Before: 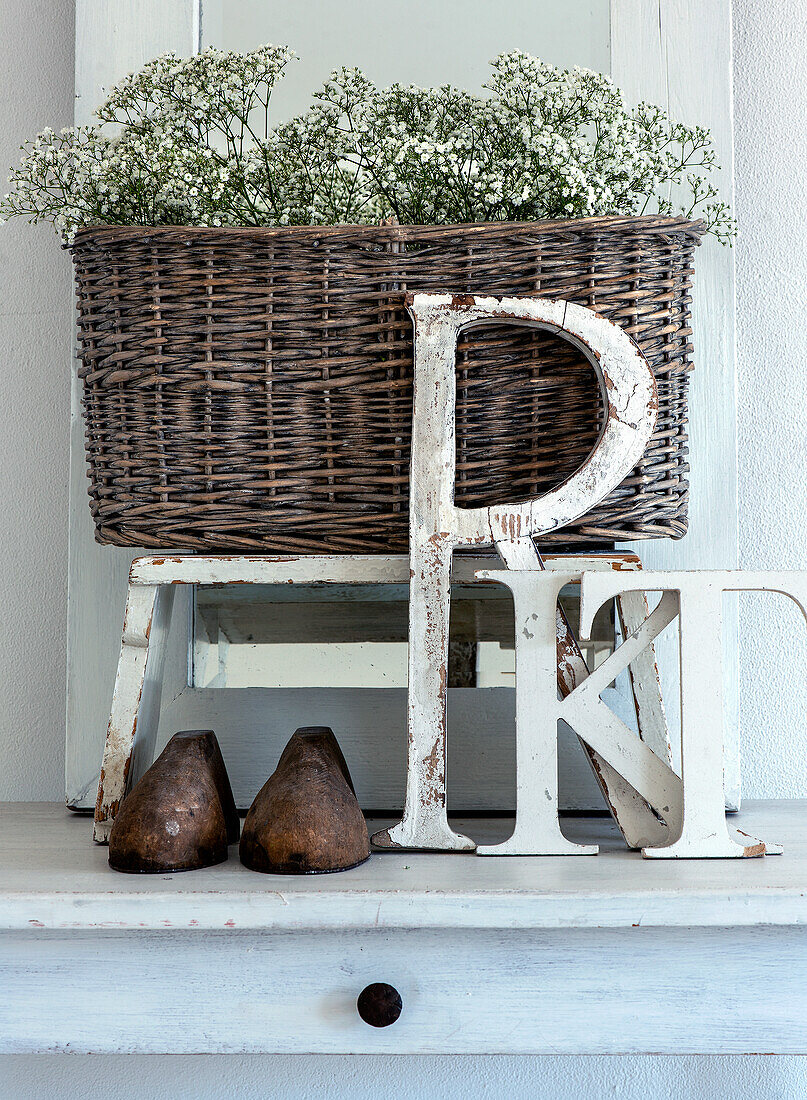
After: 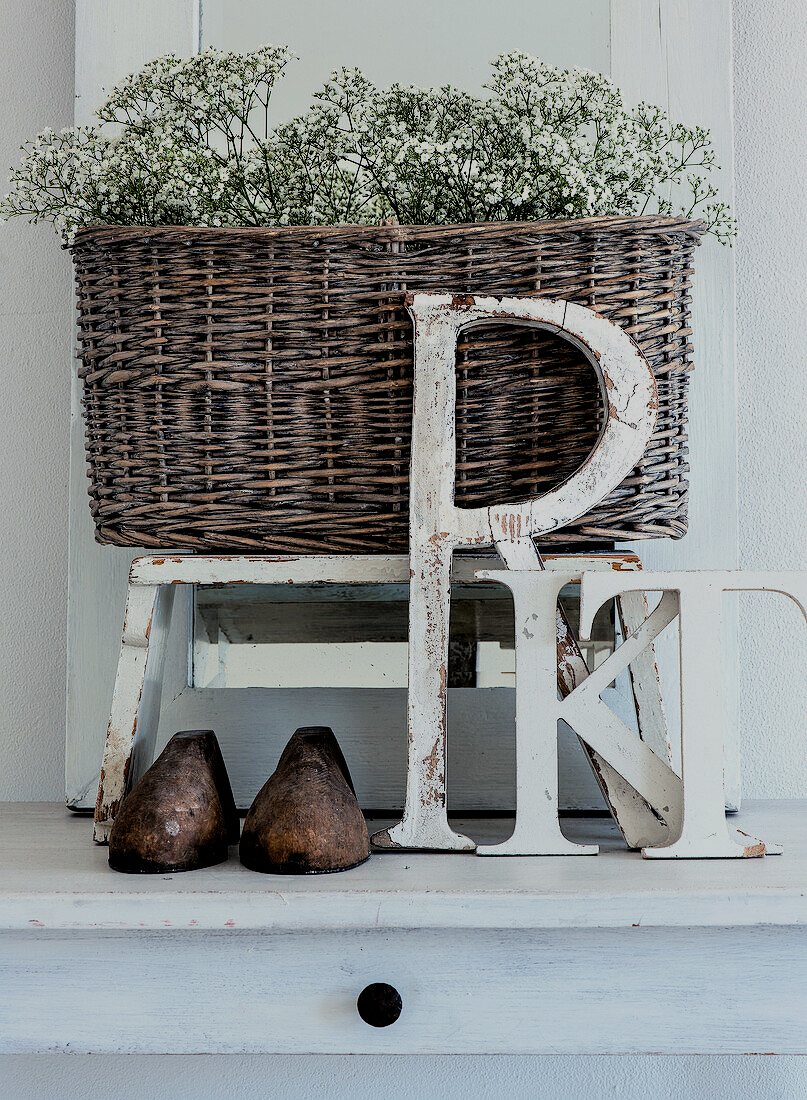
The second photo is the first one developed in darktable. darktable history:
filmic rgb: black relative exposure -9.26 EV, white relative exposure 6.81 EV, hardness 3.06, contrast 1.055
